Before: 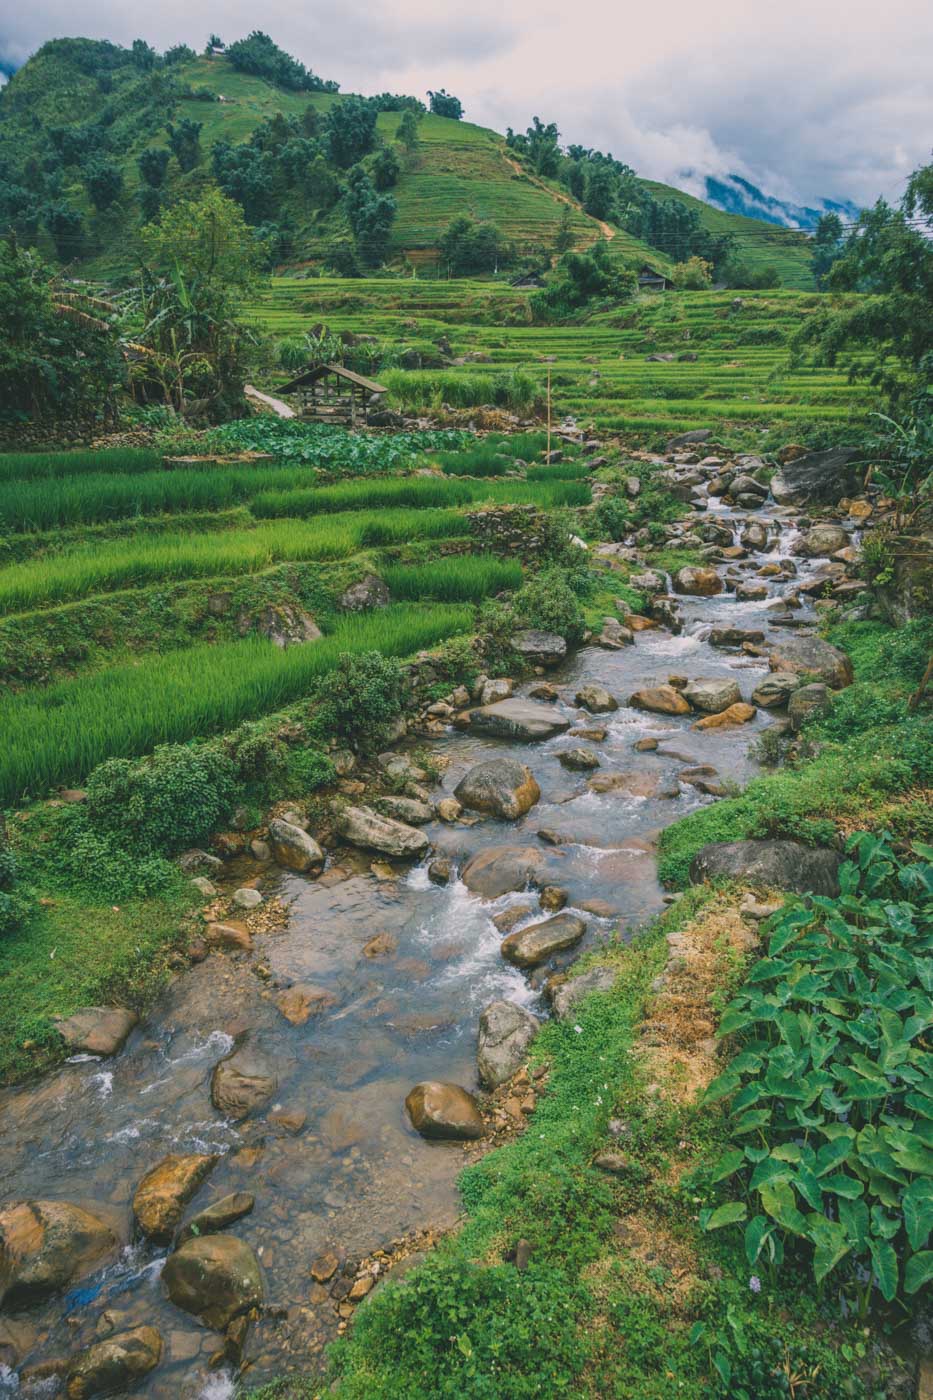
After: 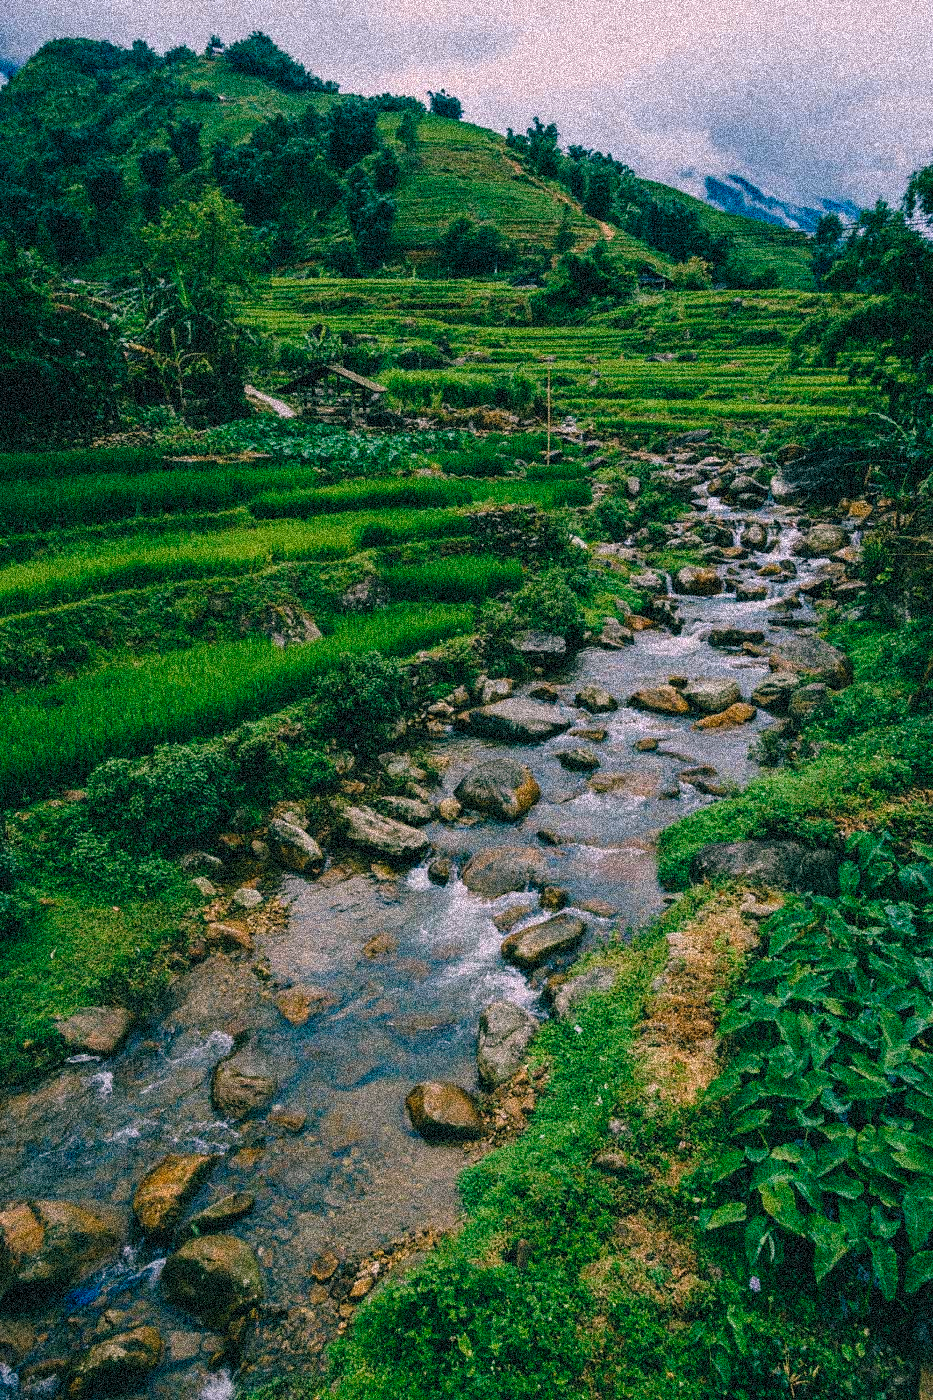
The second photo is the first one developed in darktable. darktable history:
grain: coarseness 3.75 ISO, strength 100%, mid-tones bias 0%
tone curve: curves: ch0 [(0, 0) (0.003, 0.025) (0.011, 0.027) (0.025, 0.032) (0.044, 0.037) (0.069, 0.044) (0.1, 0.054) (0.136, 0.084) (0.177, 0.128) (0.224, 0.196) (0.277, 0.281) (0.335, 0.376) (0.399, 0.461) (0.468, 0.534) (0.543, 0.613) (0.623, 0.692) (0.709, 0.77) (0.801, 0.849) (0.898, 0.934) (1, 1)], preserve colors none
white balance: red 0.988, blue 1.017
color balance: lift [1.016, 0.983, 1, 1.017], gamma [0.78, 1.018, 1.043, 0.957], gain [0.786, 1.063, 0.937, 1.017], input saturation 118.26%, contrast 13.43%, contrast fulcrum 21.62%, output saturation 82.76%
